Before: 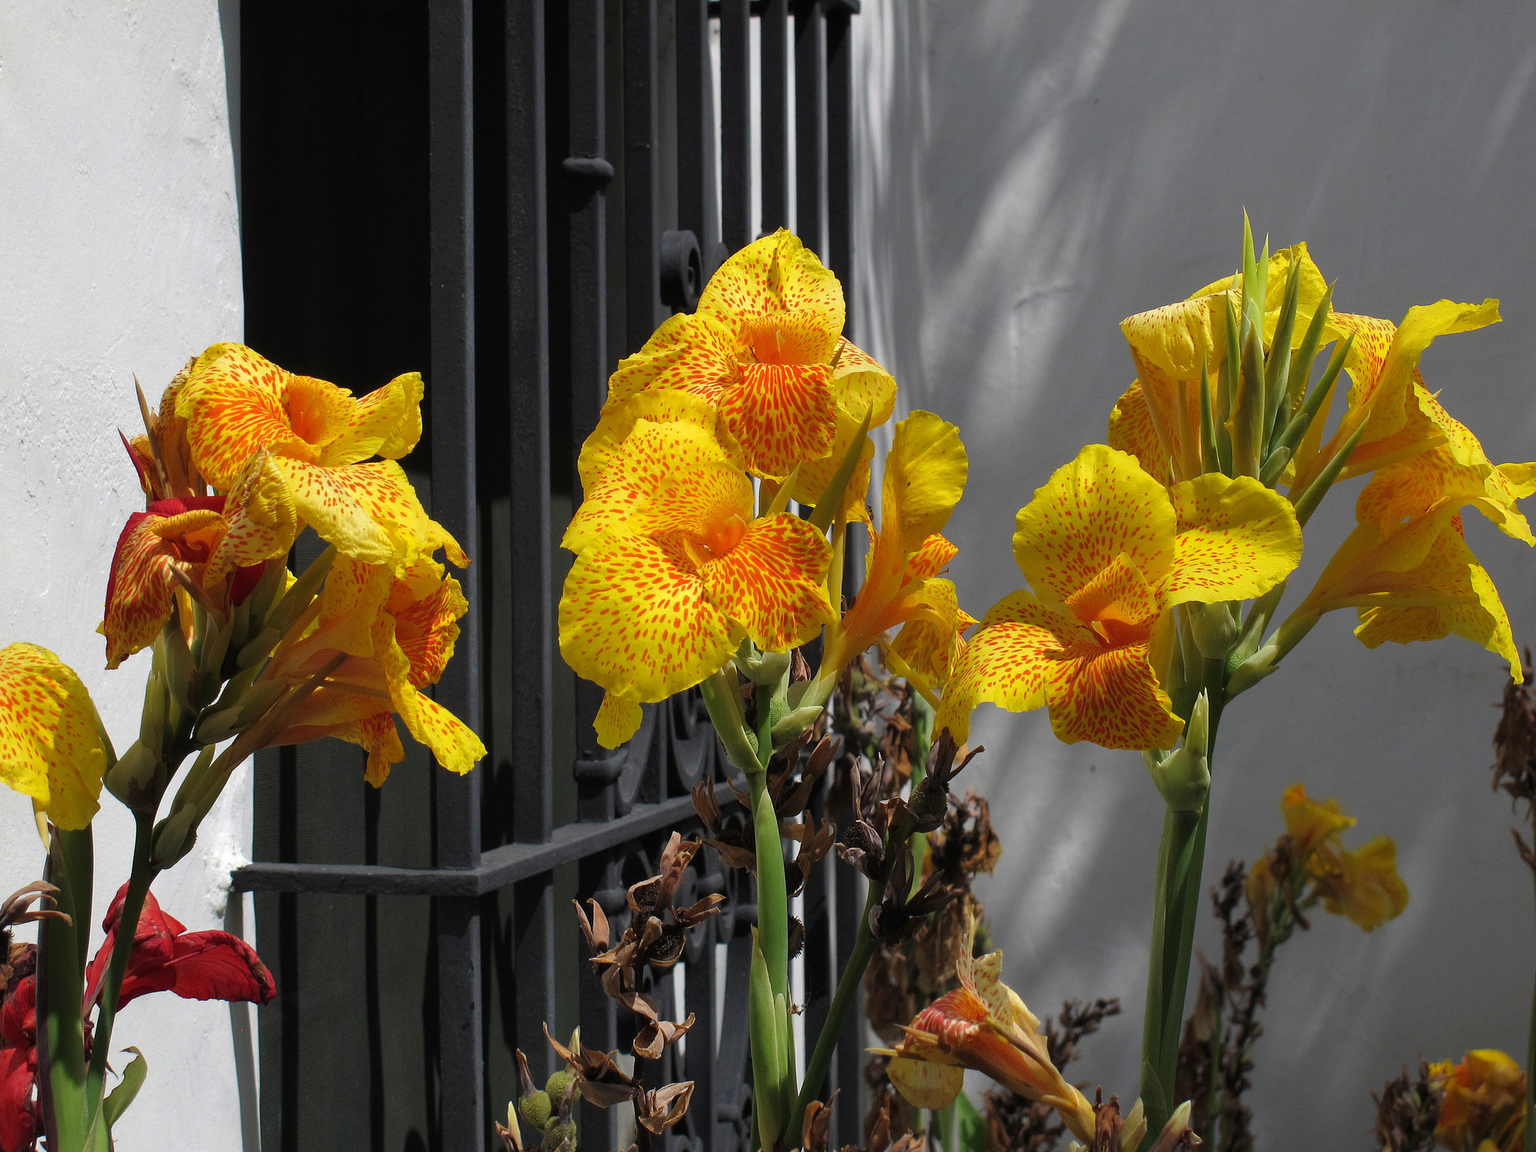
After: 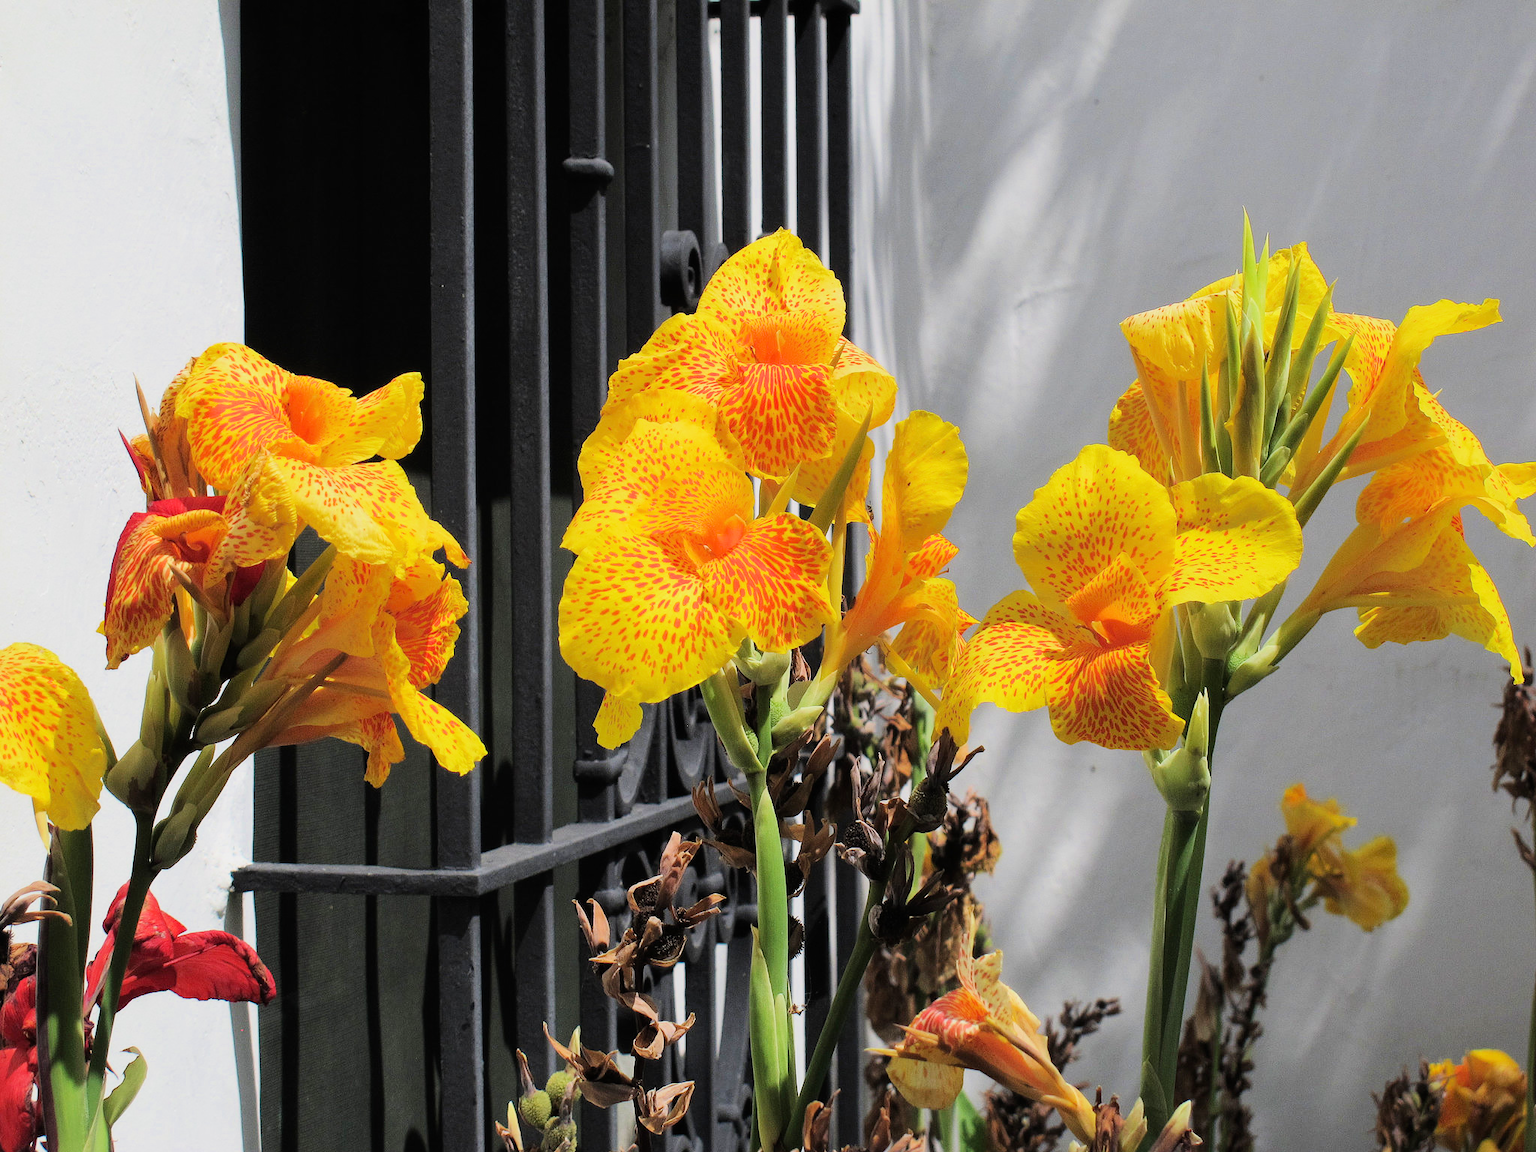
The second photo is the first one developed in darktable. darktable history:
filmic rgb: black relative exposure -7.49 EV, white relative exposure 4.99 EV, hardness 3.34, contrast 1.297, preserve chrominance max RGB, color science v6 (2022), contrast in shadows safe, contrast in highlights safe
exposure: black level correction 0, exposure 1.192 EV, compensate highlight preservation false
